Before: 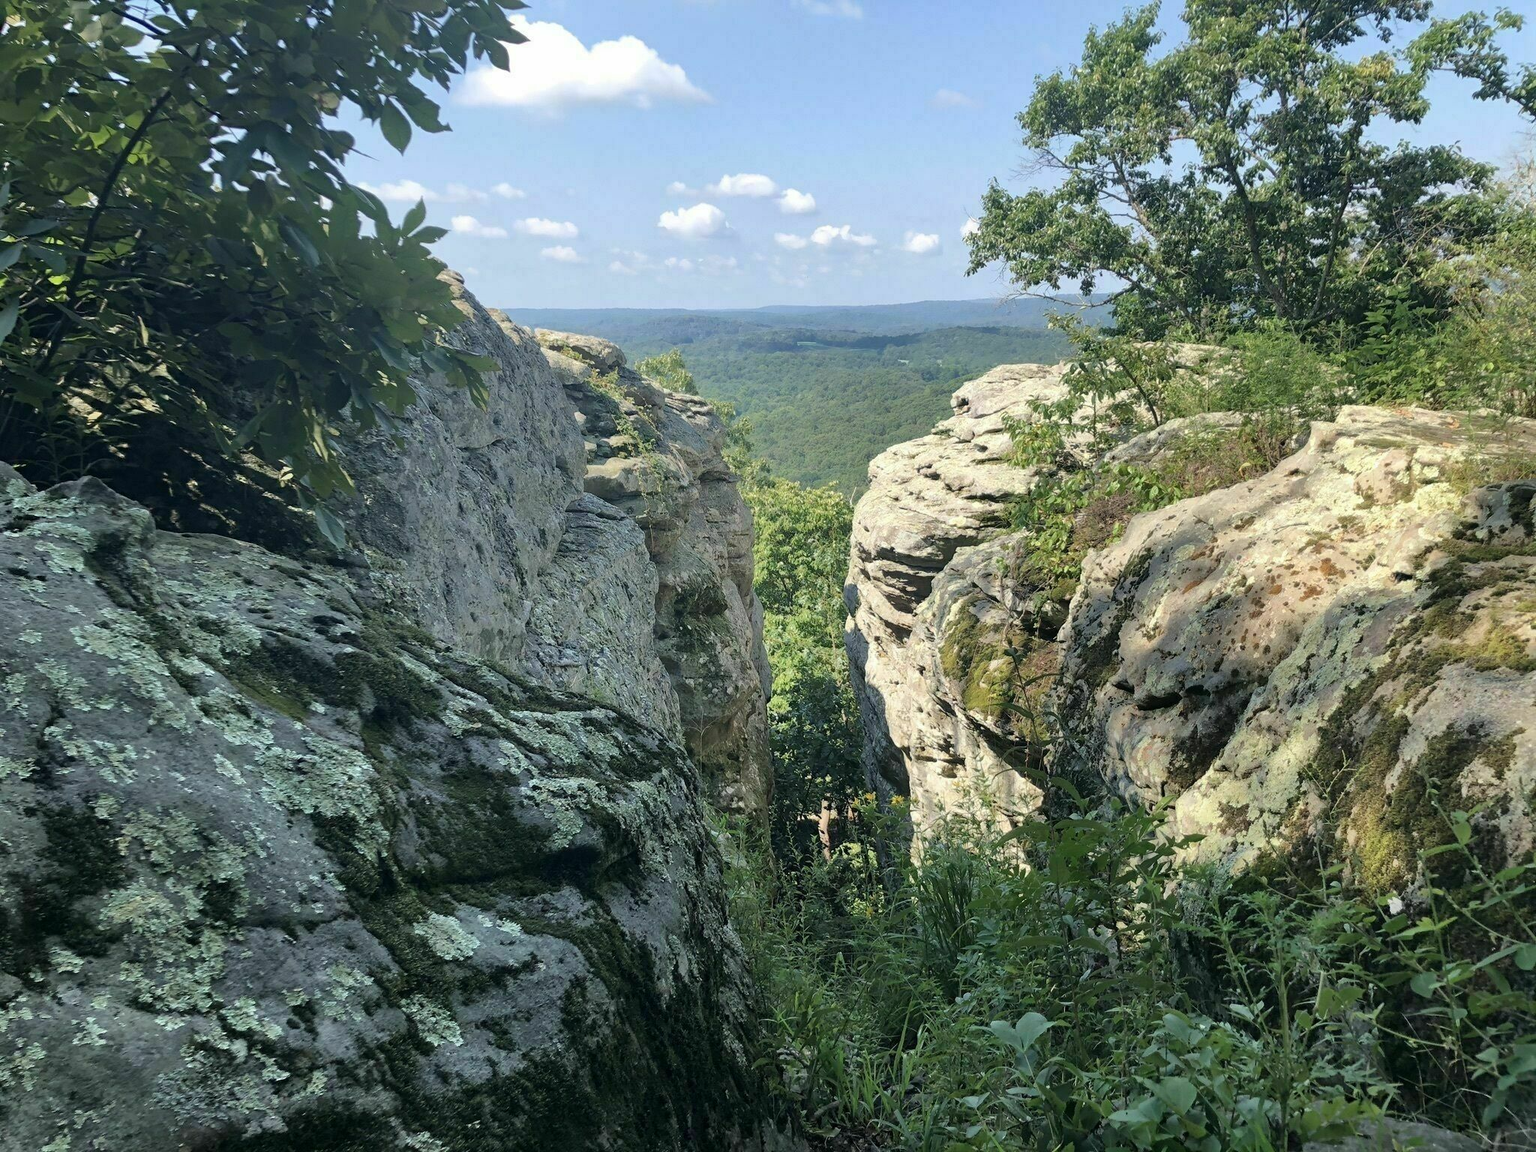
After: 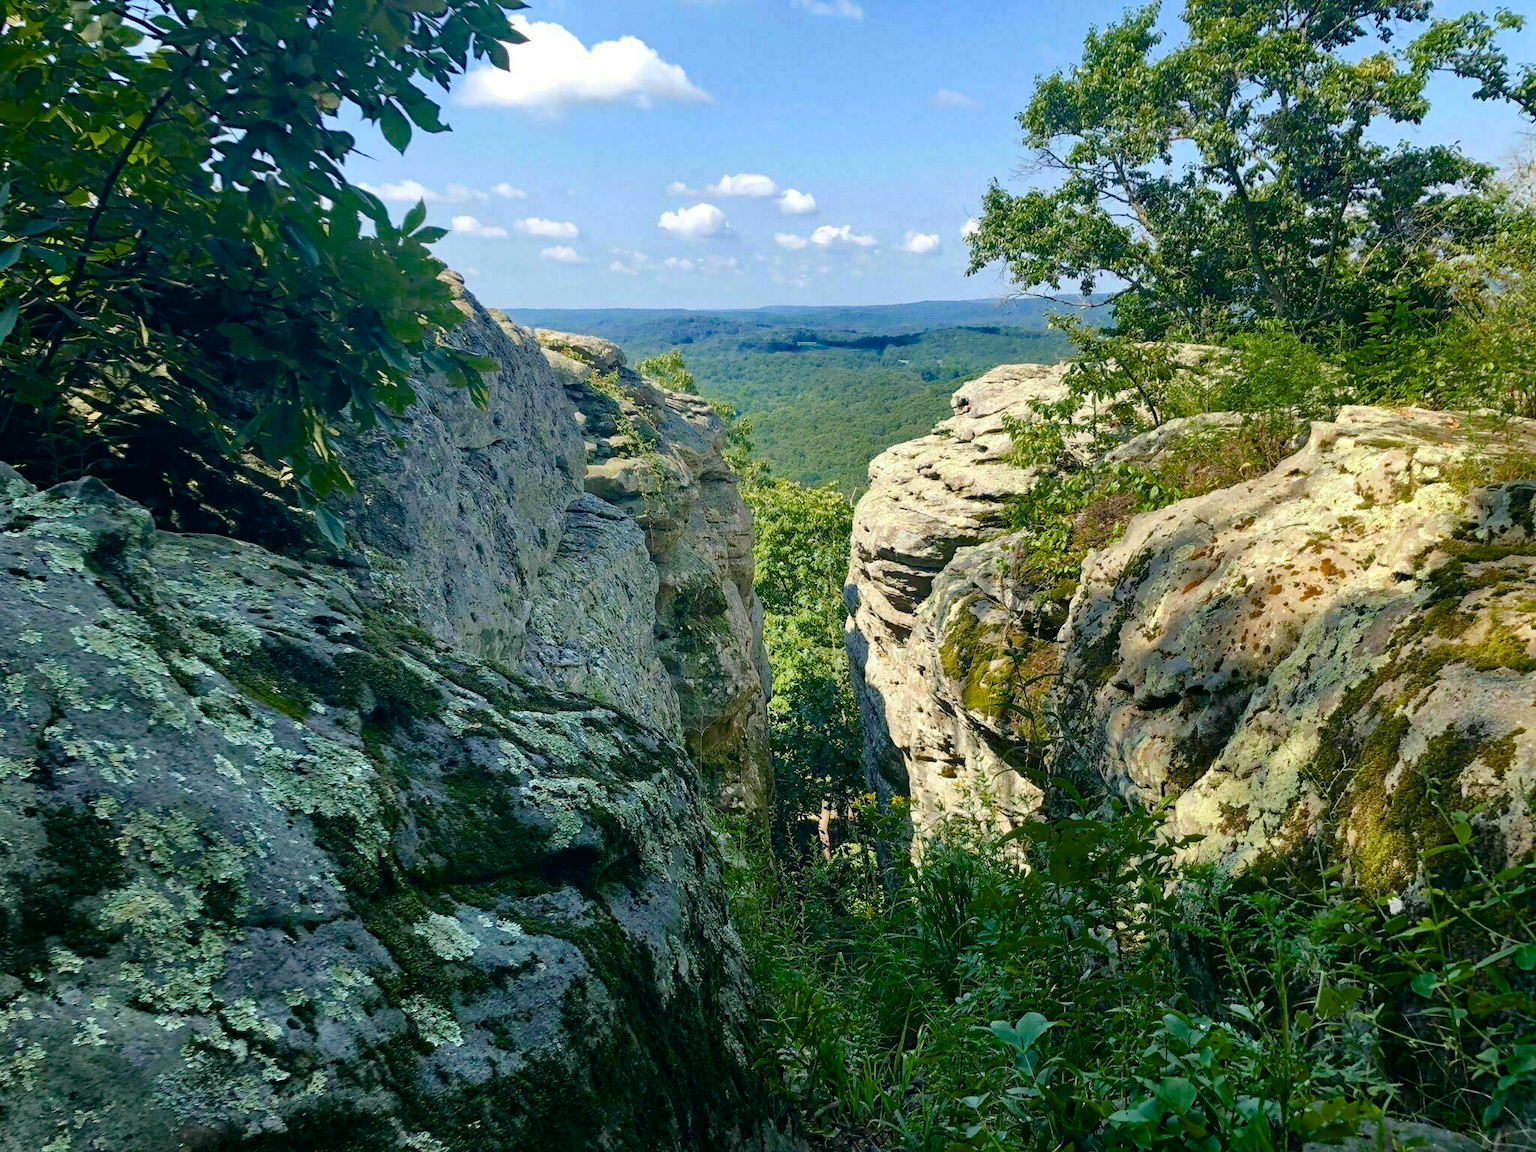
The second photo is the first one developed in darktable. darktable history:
haze removal: compatibility mode true
color balance rgb: linear chroma grading › global chroma 14.647%, perceptual saturation grading › global saturation 20%, perceptual saturation grading › highlights -25.049%, perceptual saturation grading › shadows 49.784%, global vibrance 16.189%, saturation formula JzAzBz (2021)
